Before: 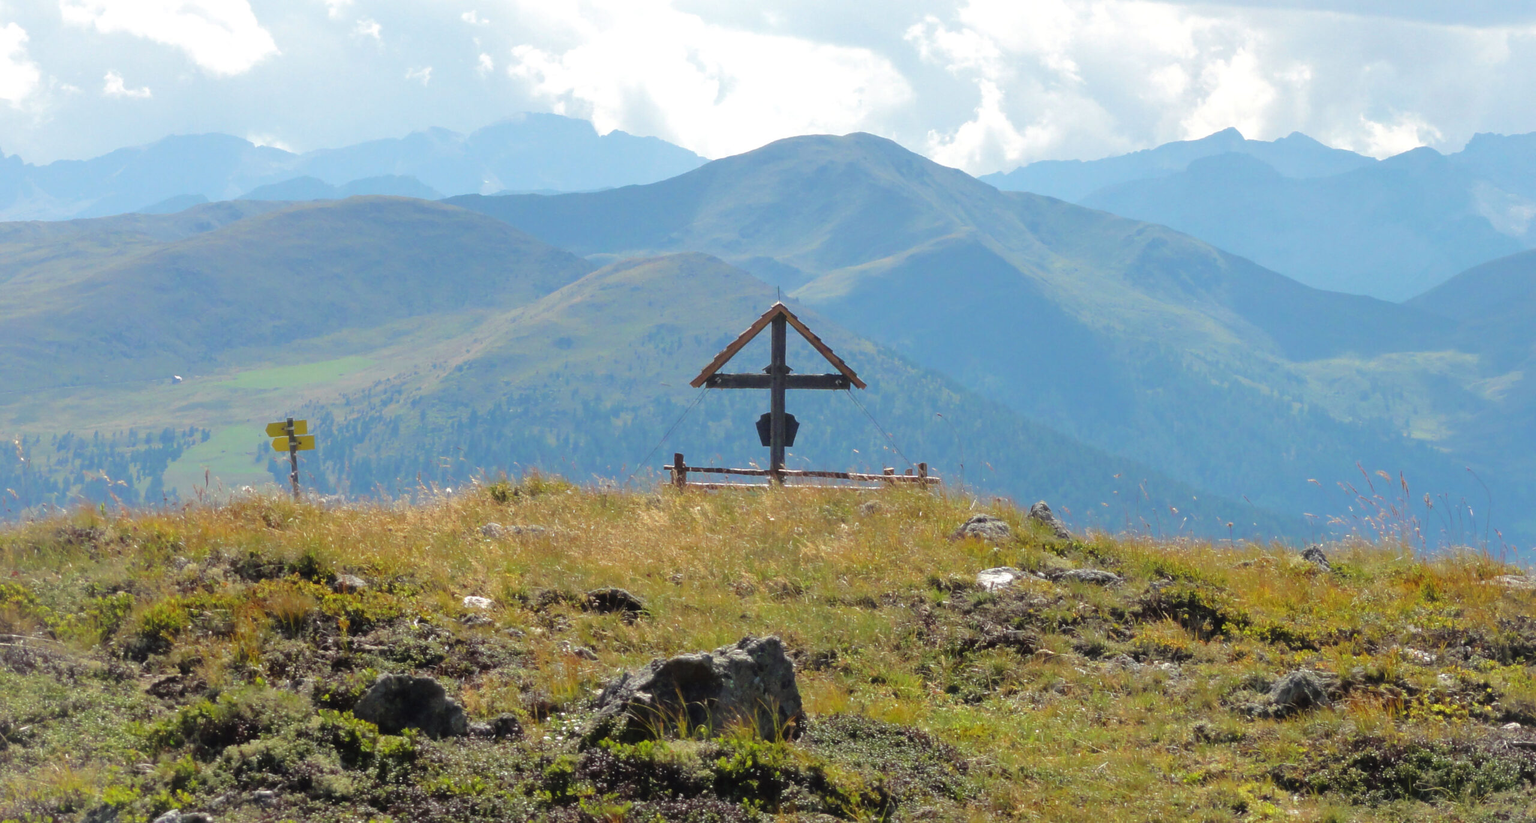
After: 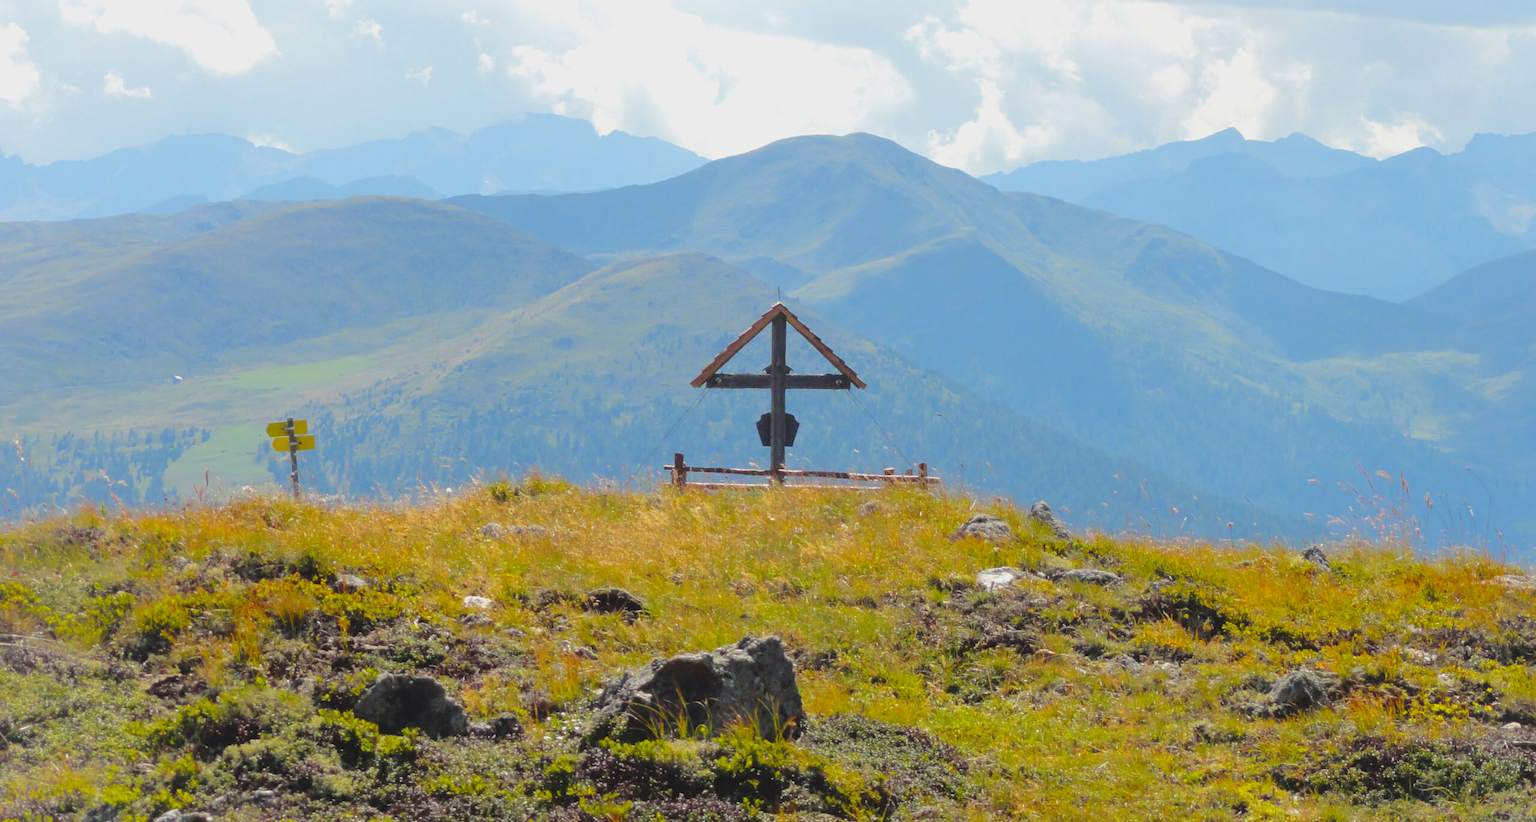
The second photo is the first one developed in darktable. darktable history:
tone curve: curves: ch0 [(0, 0.003) (0.117, 0.101) (0.257, 0.246) (0.408, 0.432) (0.611, 0.653) (0.824, 0.846) (1, 1)]; ch1 [(0, 0) (0.227, 0.197) (0.405, 0.421) (0.501, 0.501) (0.522, 0.53) (0.563, 0.572) (0.589, 0.611) (0.699, 0.709) (0.976, 0.992)]; ch2 [(0, 0) (0.208, 0.176) (0.377, 0.38) (0.5, 0.5) (0.537, 0.534) (0.571, 0.576) (0.681, 0.746) (1, 1)], color space Lab, independent channels, preserve colors none
lowpass: radius 0.1, contrast 0.85, saturation 1.1, unbound 0
